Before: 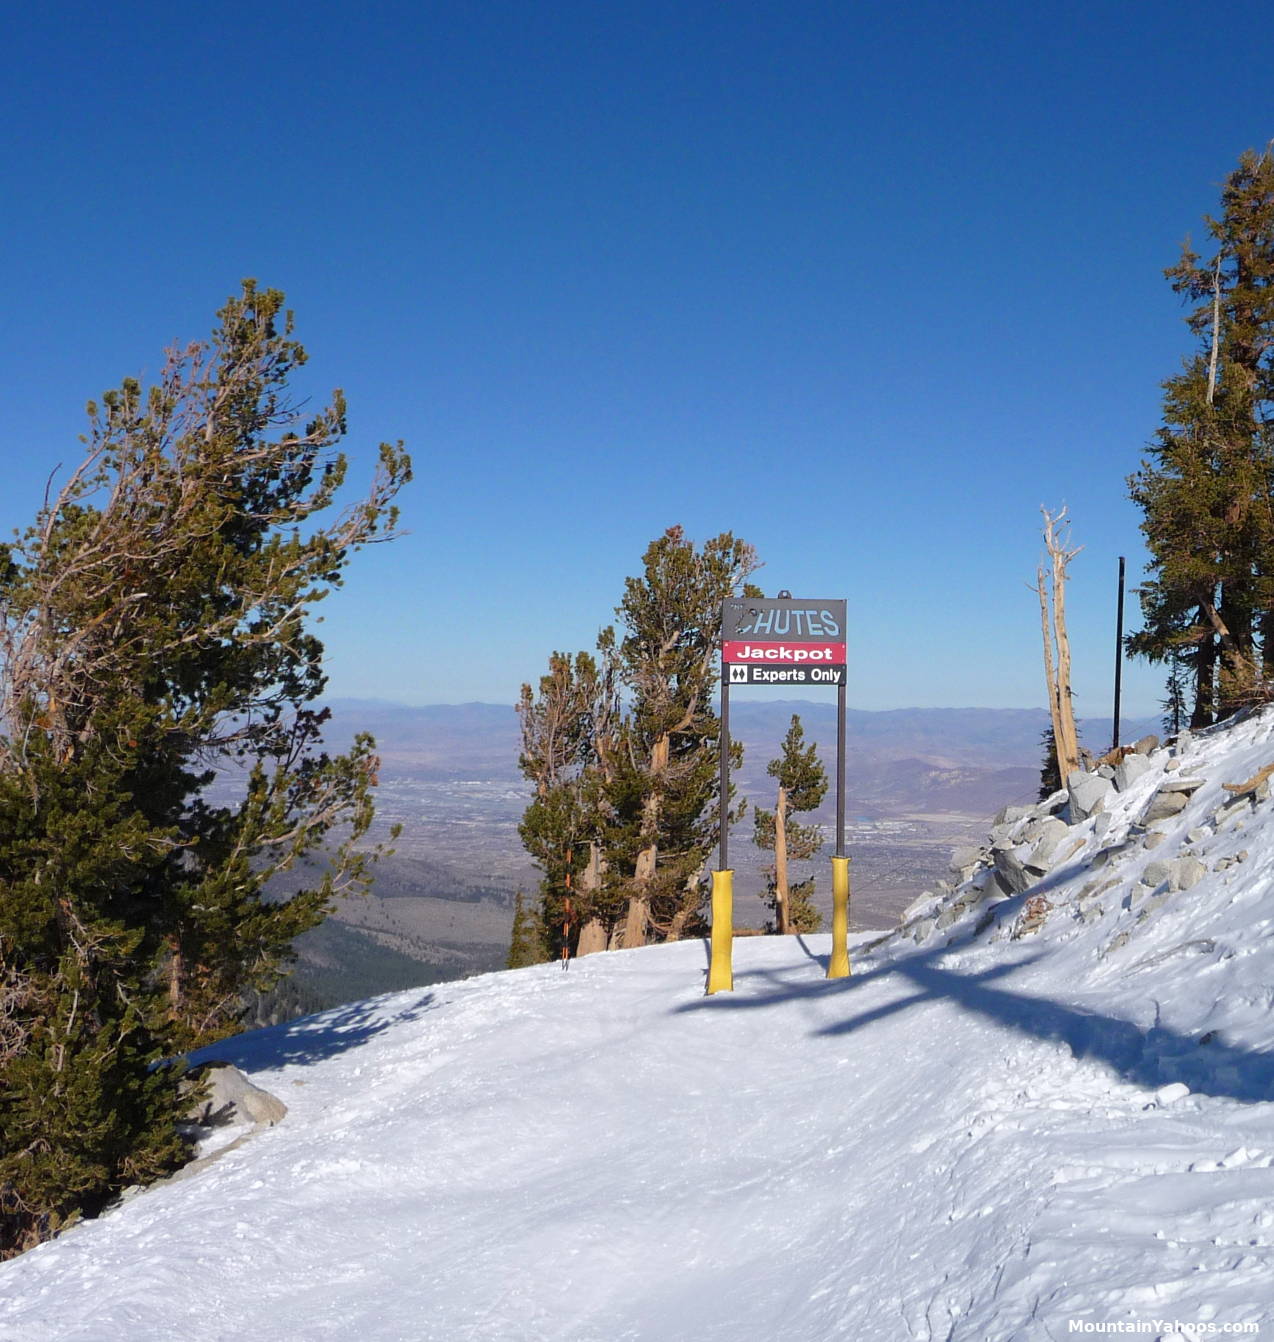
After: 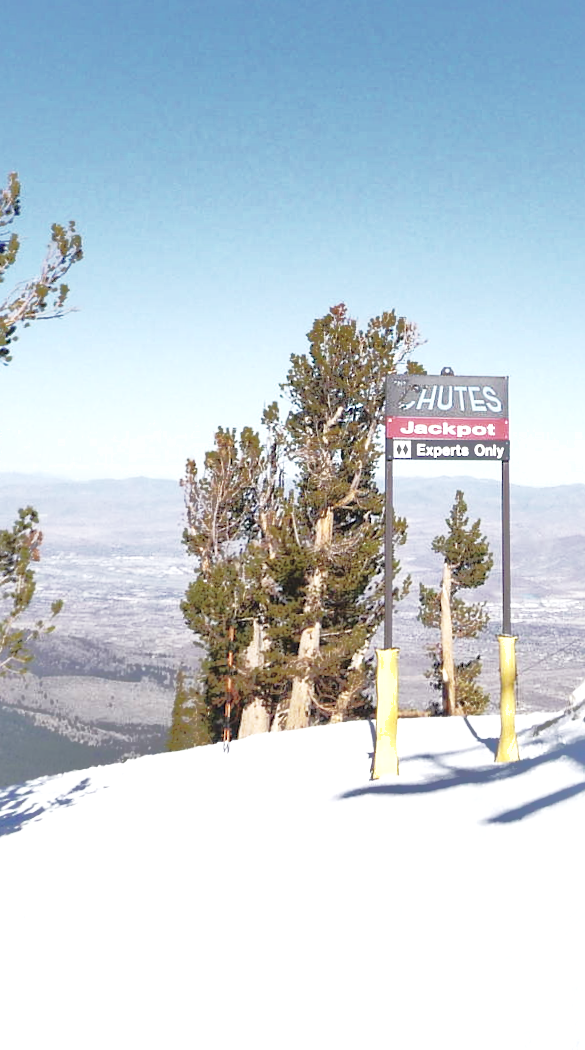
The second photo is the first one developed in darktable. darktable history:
crop and rotate: angle 0.02°, left 24.353%, top 13.219%, right 26.156%, bottom 8.224%
contrast brightness saturation: contrast 0.1, saturation -0.36
base curve: curves: ch0 [(0, 0) (0.028, 0.03) (0.121, 0.232) (0.46, 0.748) (0.859, 0.968) (1, 1)], preserve colors none
exposure: black level correction 0, exposure 1 EV, compensate exposure bias true, compensate highlight preservation false
rotate and perspective: rotation 0.215°, lens shift (vertical) -0.139, crop left 0.069, crop right 0.939, crop top 0.002, crop bottom 0.996
shadows and highlights: highlights -60
